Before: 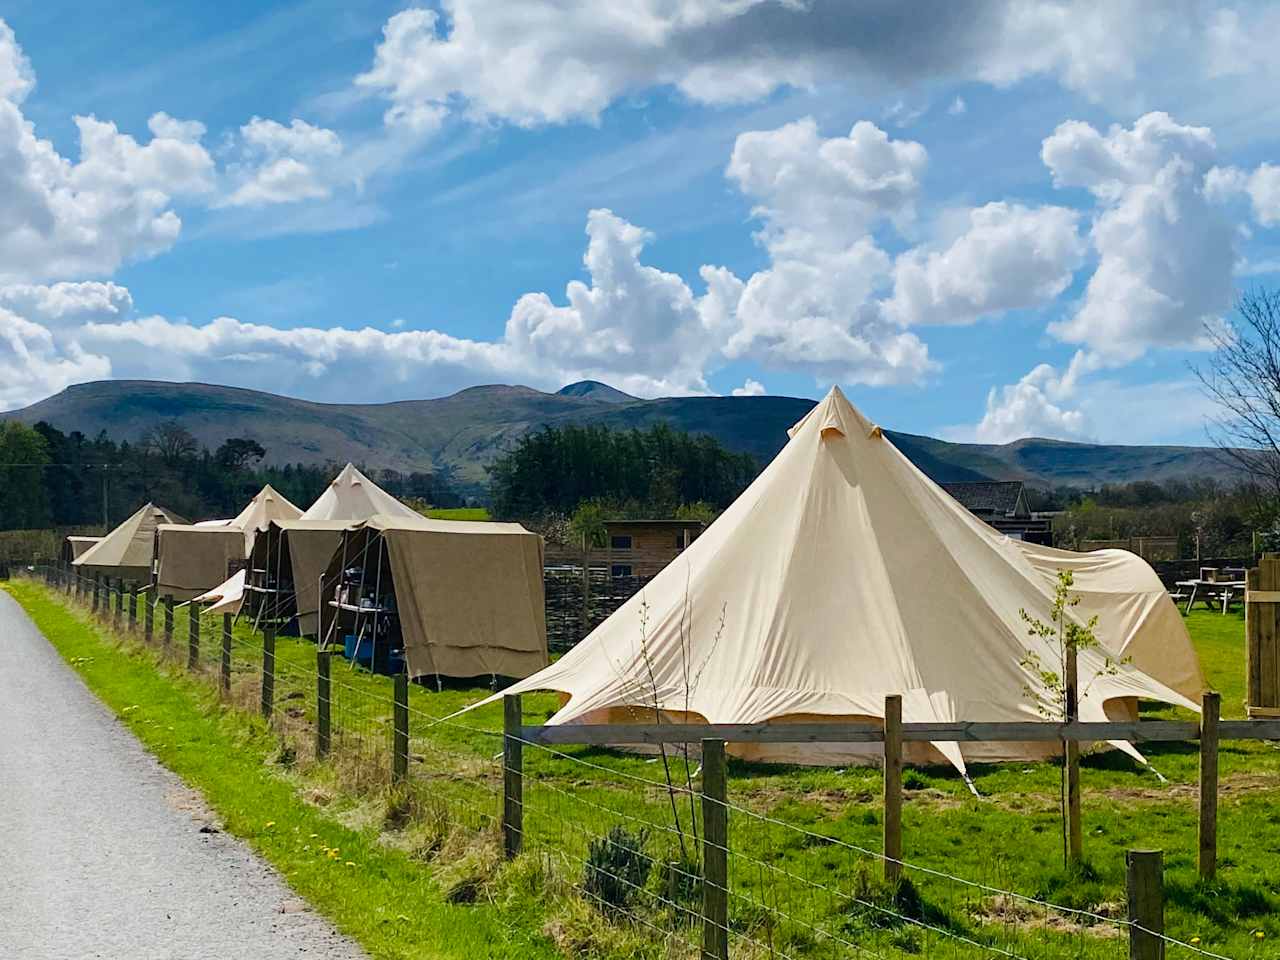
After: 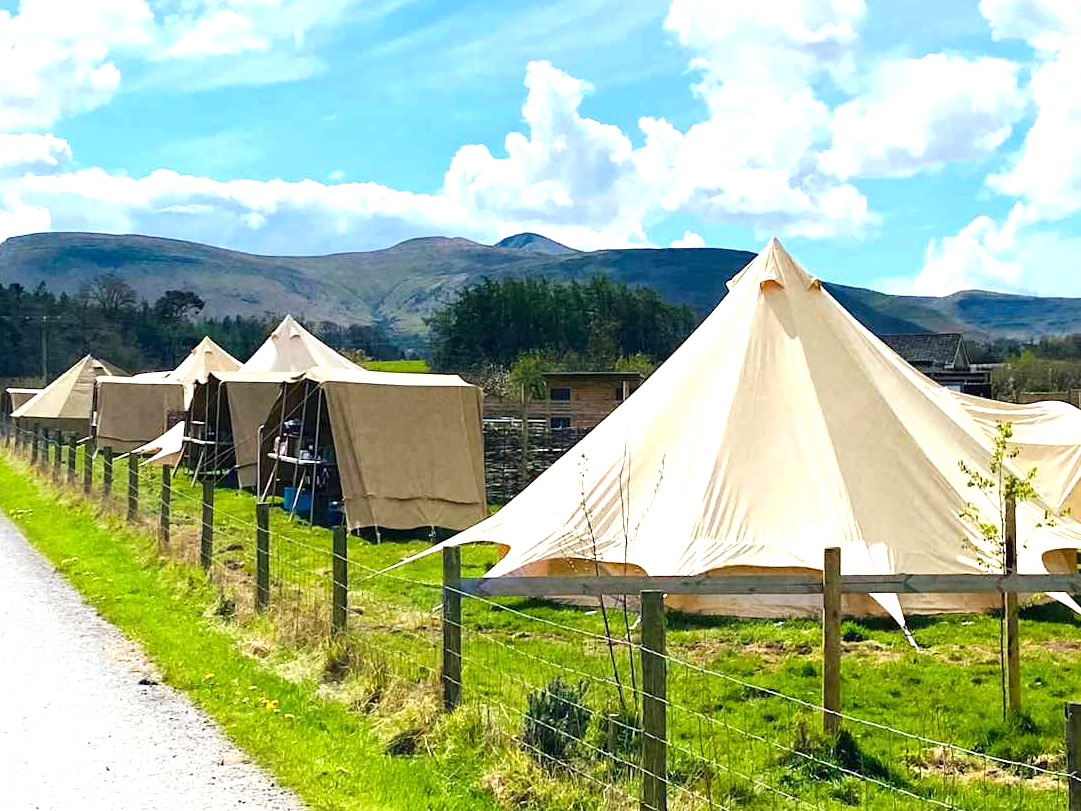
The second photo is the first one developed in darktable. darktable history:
exposure: exposure 1 EV, compensate highlight preservation false
crop and rotate: left 4.842%, top 15.51%, right 10.668%
